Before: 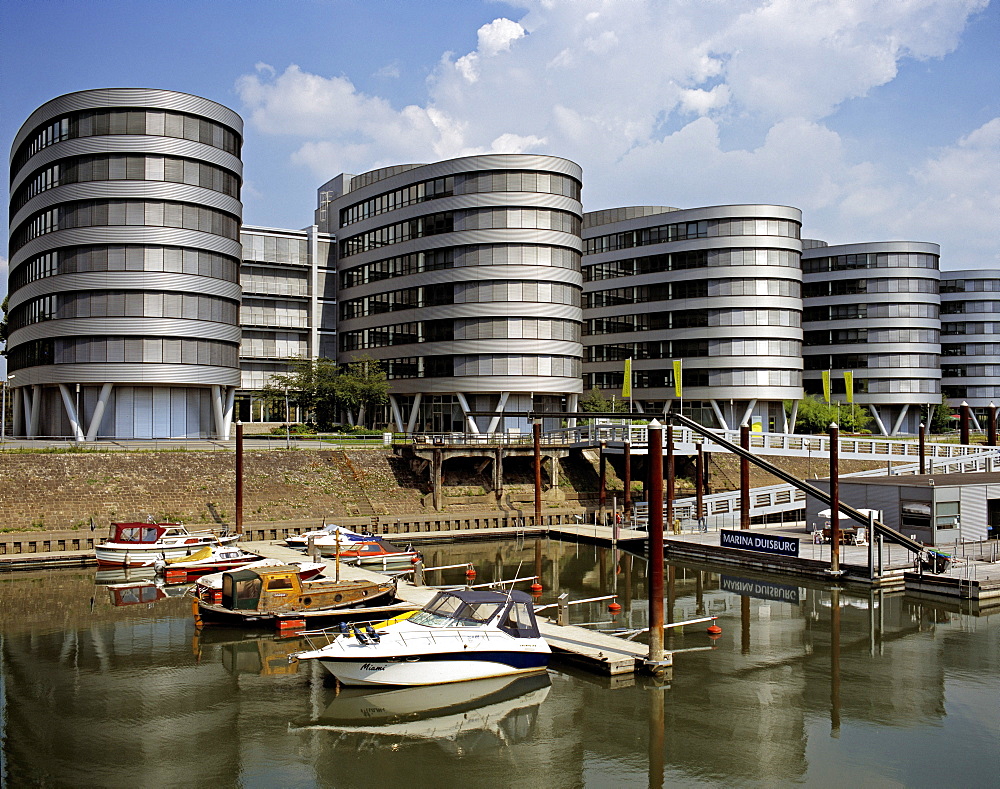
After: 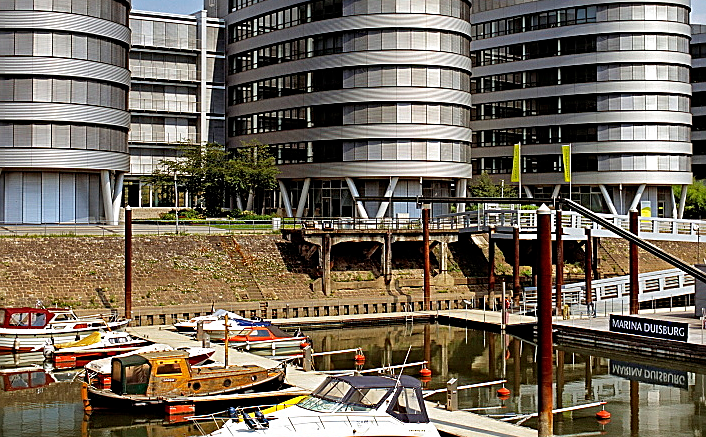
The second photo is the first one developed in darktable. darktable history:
crop: left 11.13%, top 27.336%, right 18.252%, bottom 17.171%
sharpen: on, module defaults
